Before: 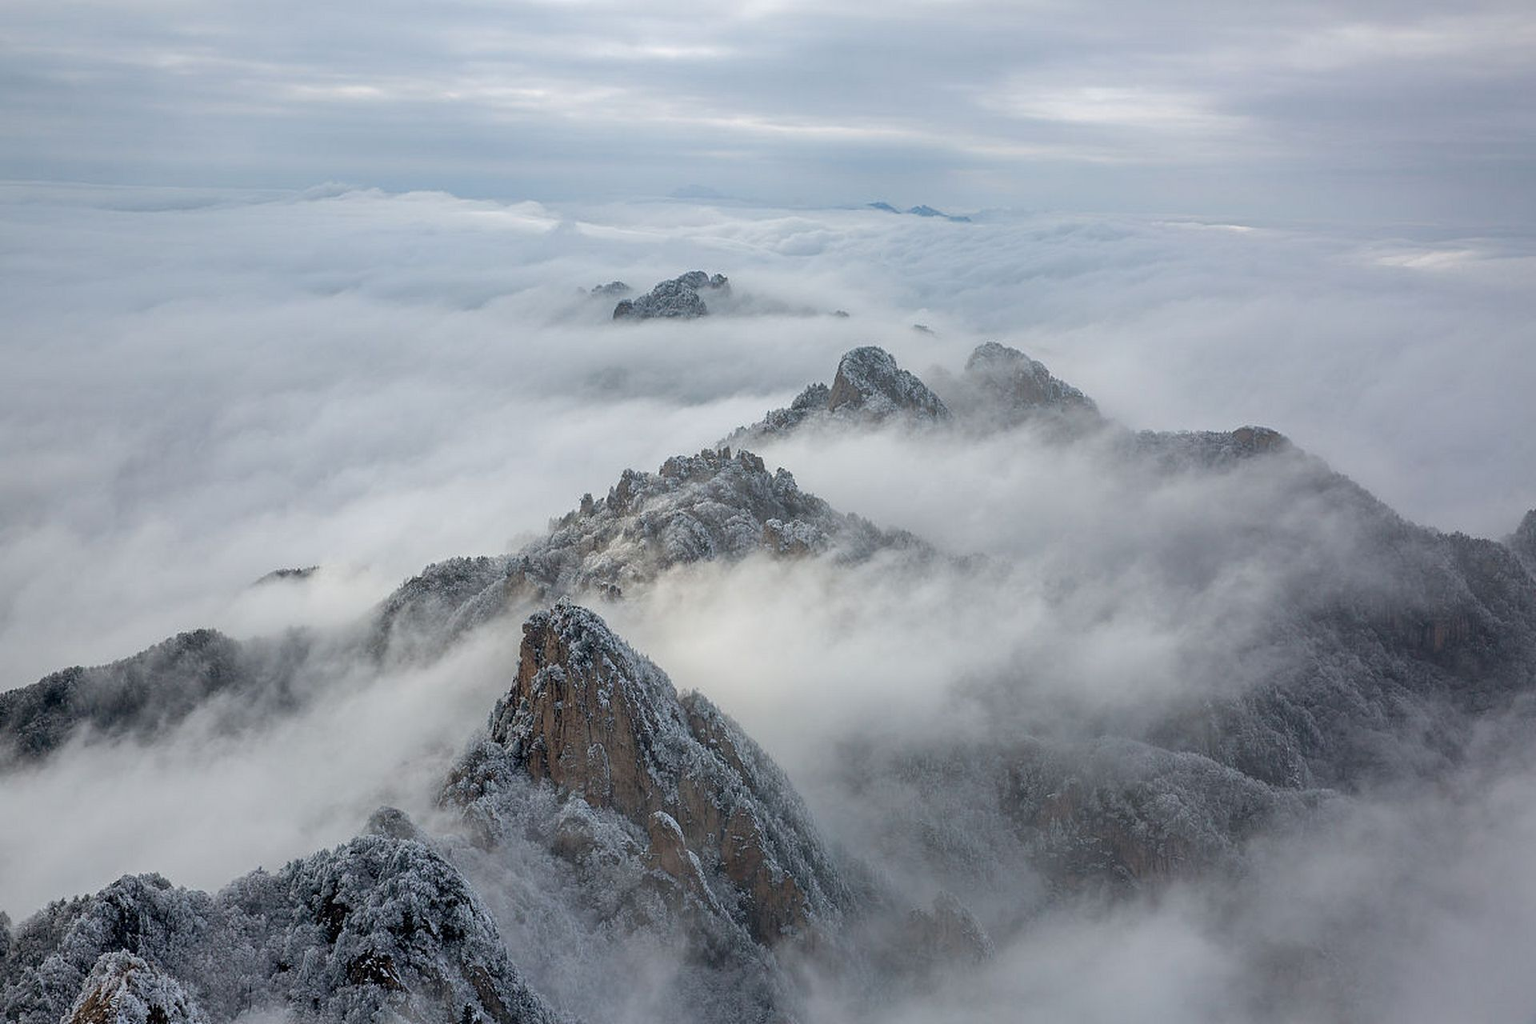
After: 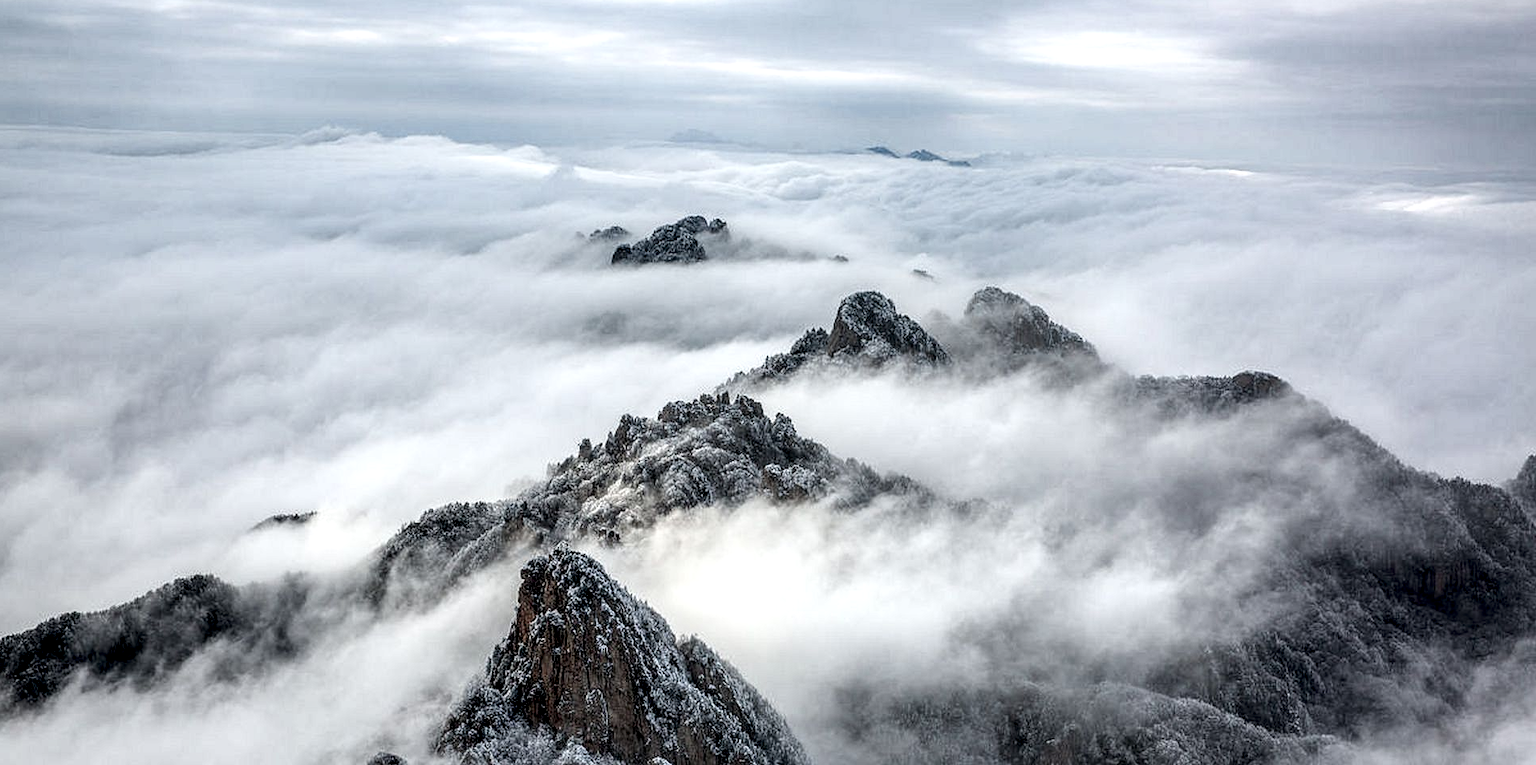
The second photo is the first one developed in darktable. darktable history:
tone curve: curves: ch0 [(0, 0.003) (0.117, 0.101) (0.257, 0.246) (0.408, 0.432) (0.632, 0.716) (0.795, 0.884) (1, 1)]; ch1 [(0, 0) (0.227, 0.197) (0.405, 0.421) (0.501, 0.501) (0.522, 0.526) (0.546, 0.564) (0.589, 0.602) (0.696, 0.761) (0.976, 0.992)]; ch2 [(0, 0) (0.208, 0.176) (0.377, 0.38) (0.5, 0.5) (0.537, 0.534) (0.571, 0.577) (0.627, 0.64) (0.698, 0.76) (1, 1)], color space Lab, independent channels, preserve colors none
local contrast: detail 204%
crop: left 0.246%, top 5.534%, bottom 19.899%
